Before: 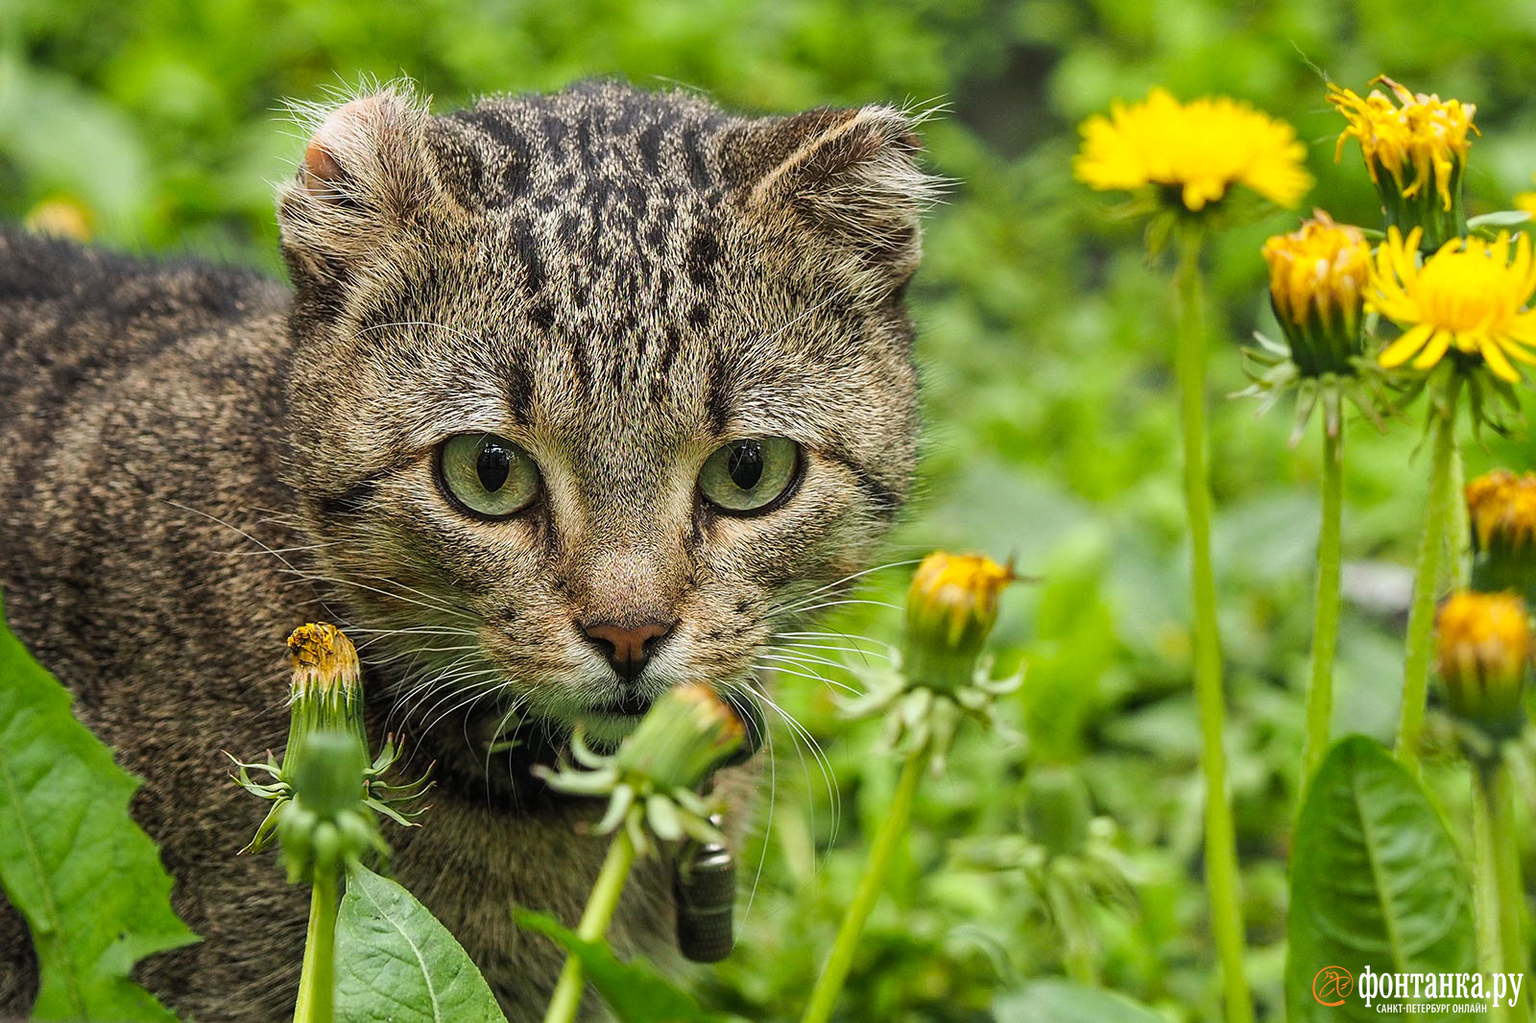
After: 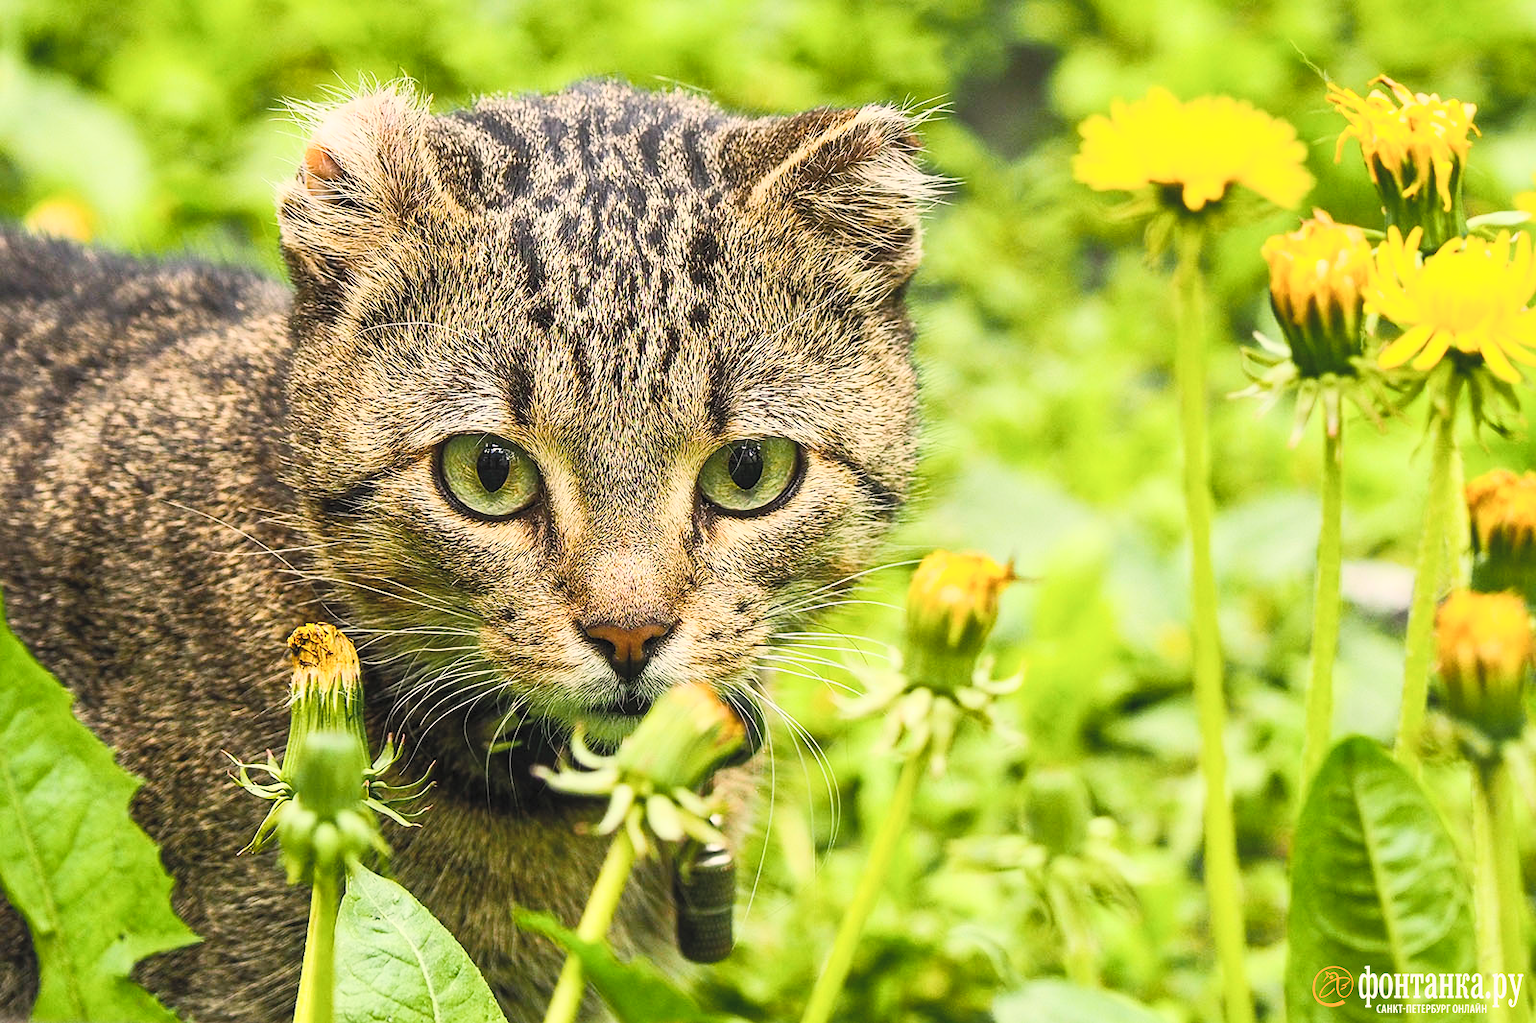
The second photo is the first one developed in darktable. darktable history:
contrast brightness saturation: contrast 0.378, brightness 0.52
color balance rgb: highlights gain › chroma 3.017%, highlights gain › hue 60°, global offset › hue 170.47°, perceptual saturation grading › global saturation 26.314%, perceptual saturation grading › highlights -28.56%, perceptual saturation grading › mid-tones 15.182%, perceptual saturation grading › shadows 33.756%, global vibrance 9.596%
